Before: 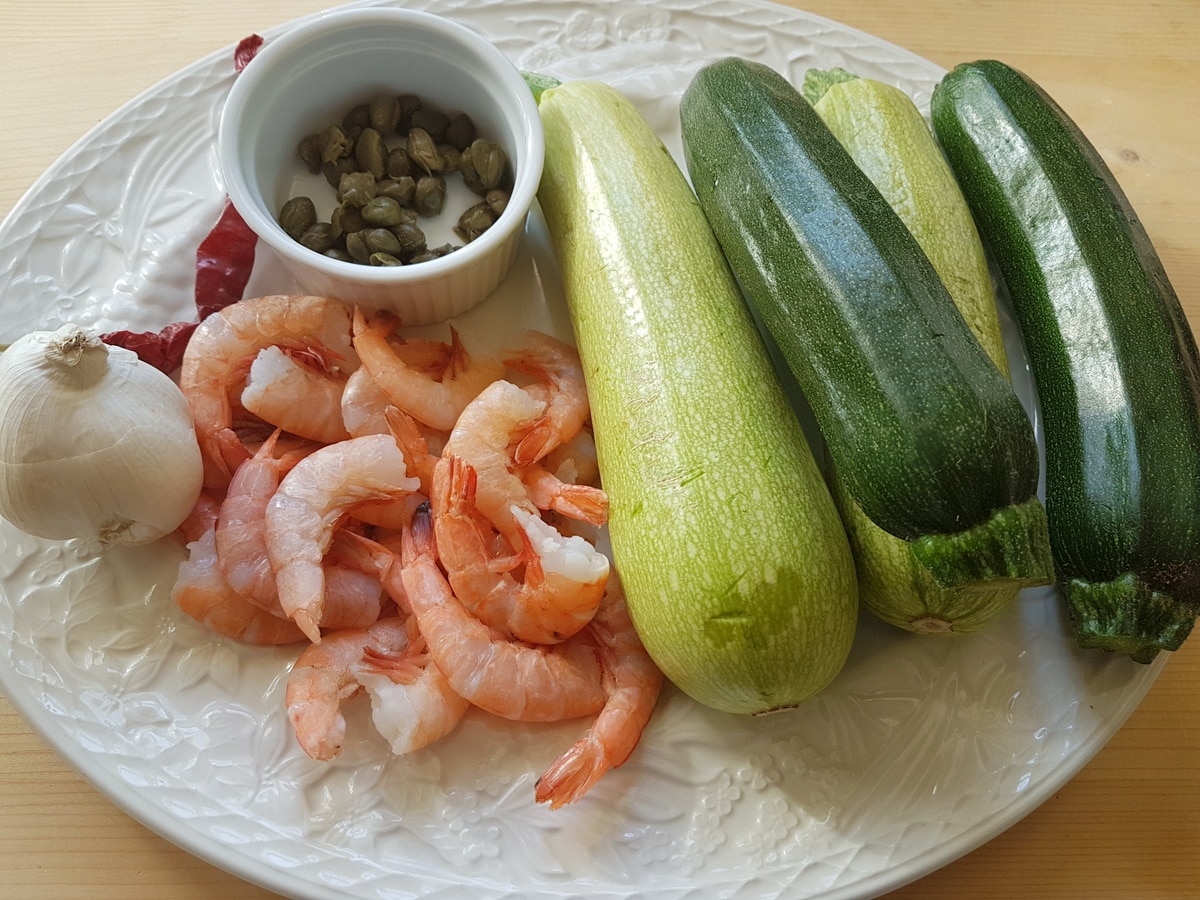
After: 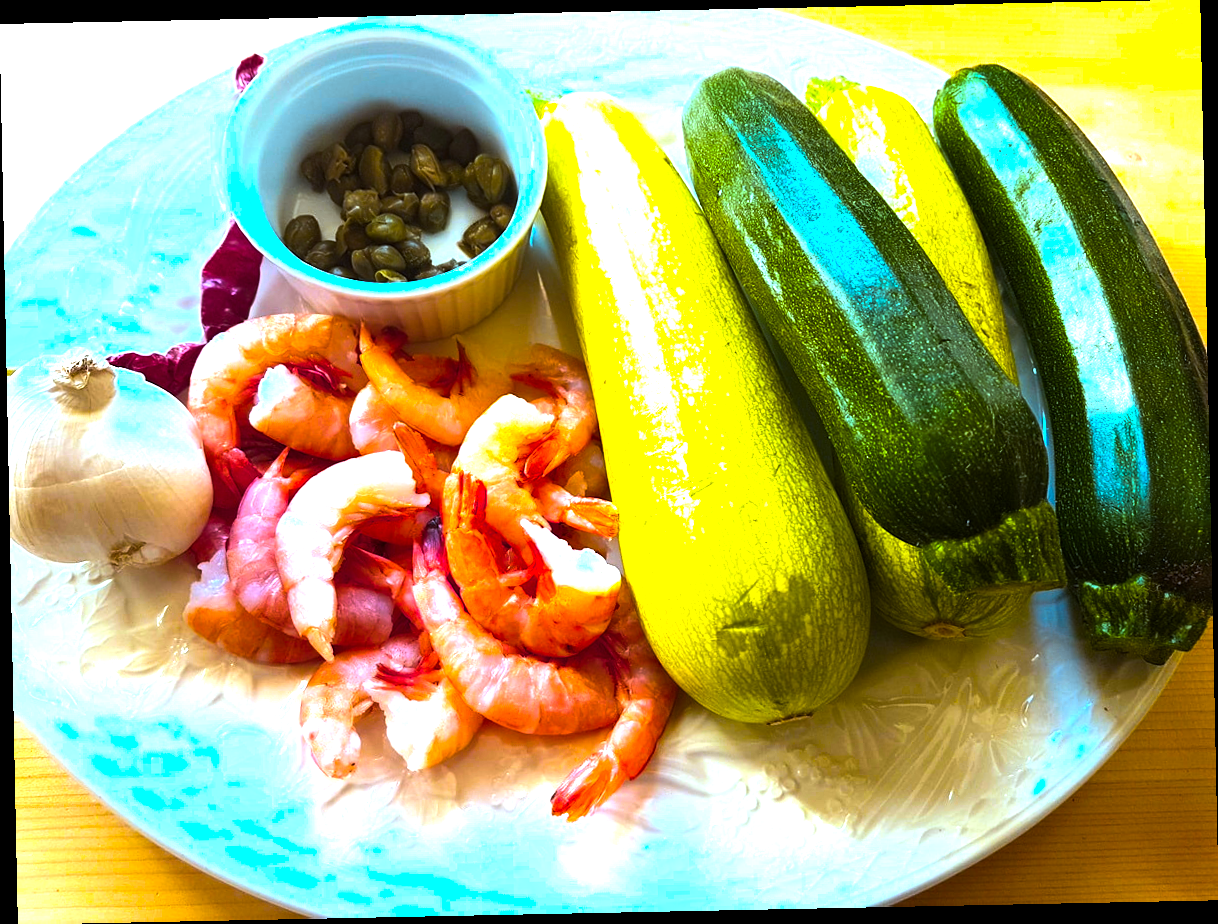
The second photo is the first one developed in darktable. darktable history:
color balance rgb: linear chroma grading › highlights 100%, linear chroma grading › global chroma 23.41%, perceptual saturation grading › global saturation 35.38%, hue shift -10.68°, perceptual brilliance grading › highlights 47.25%, perceptual brilliance grading › mid-tones 22.2%, perceptual brilliance grading › shadows -5.93%
rotate and perspective: rotation -1.17°, automatic cropping off
tone equalizer: -8 EV -0.417 EV, -7 EV -0.389 EV, -6 EV -0.333 EV, -5 EV -0.222 EV, -3 EV 0.222 EV, -2 EV 0.333 EV, -1 EV 0.389 EV, +0 EV 0.417 EV, edges refinement/feathering 500, mask exposure compensation -1.57 EV, preserve details no
white balance: red 0.926, green 1.003, blue 1.133
